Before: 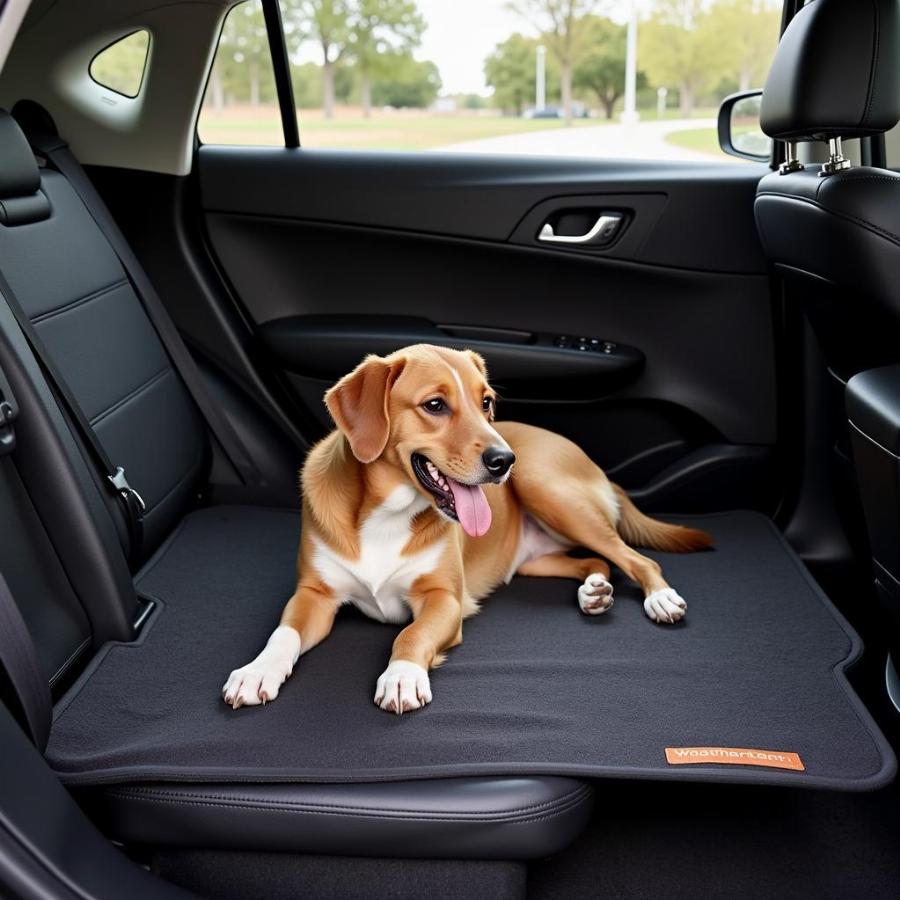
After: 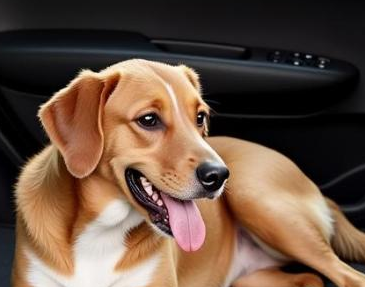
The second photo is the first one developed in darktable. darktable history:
crop: left 31.832%, top 31.756%, right 27.513%, bottom 36.277%
